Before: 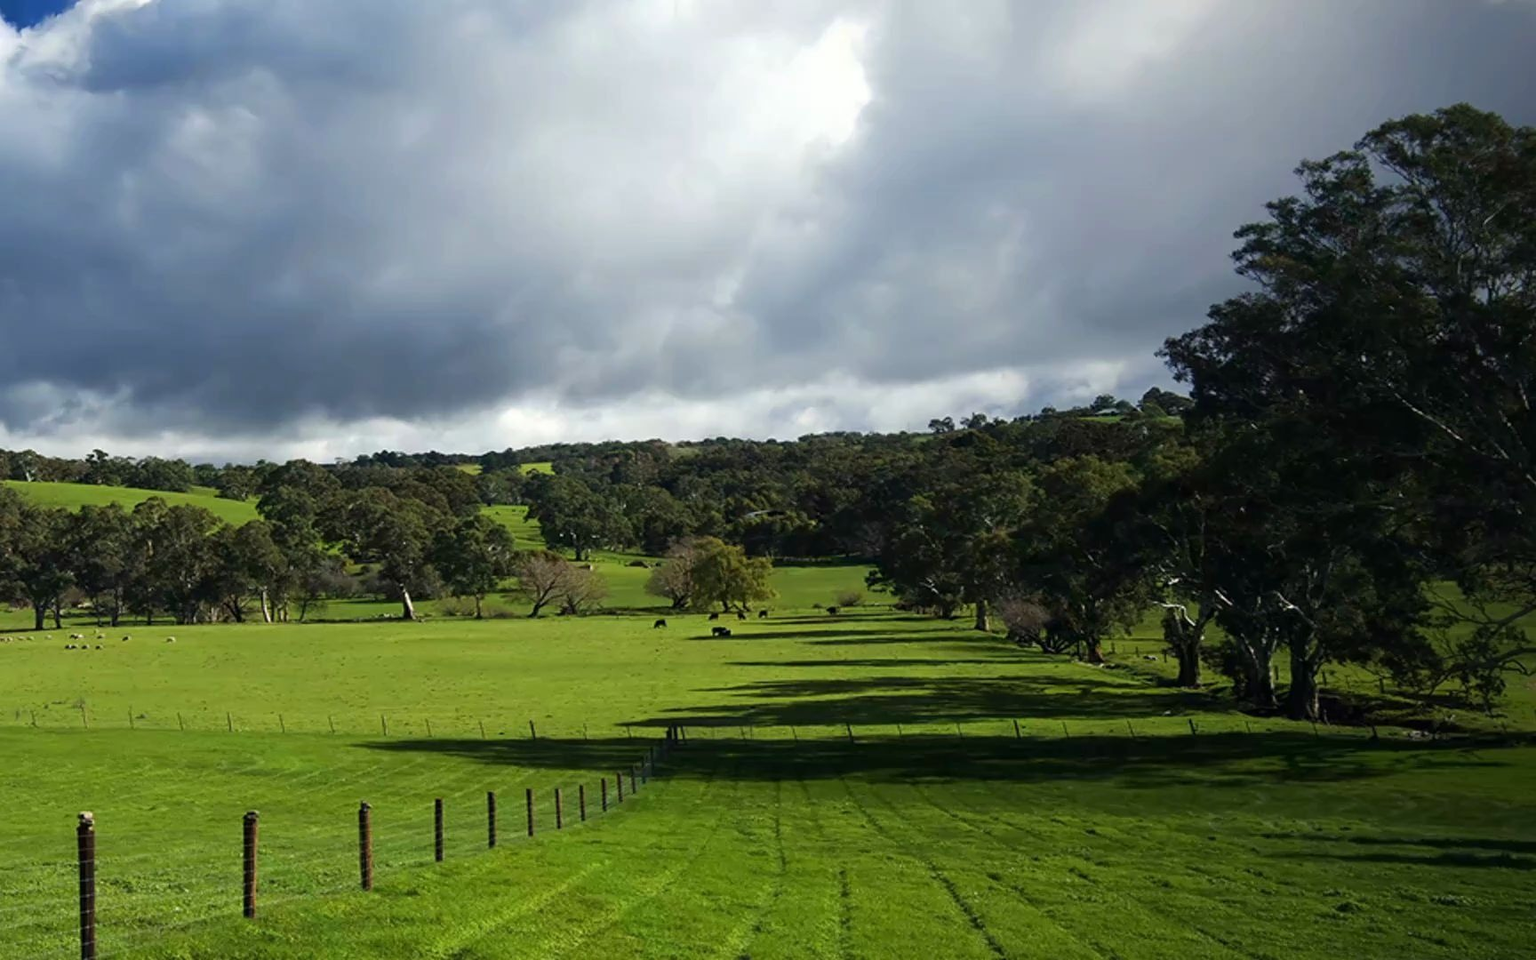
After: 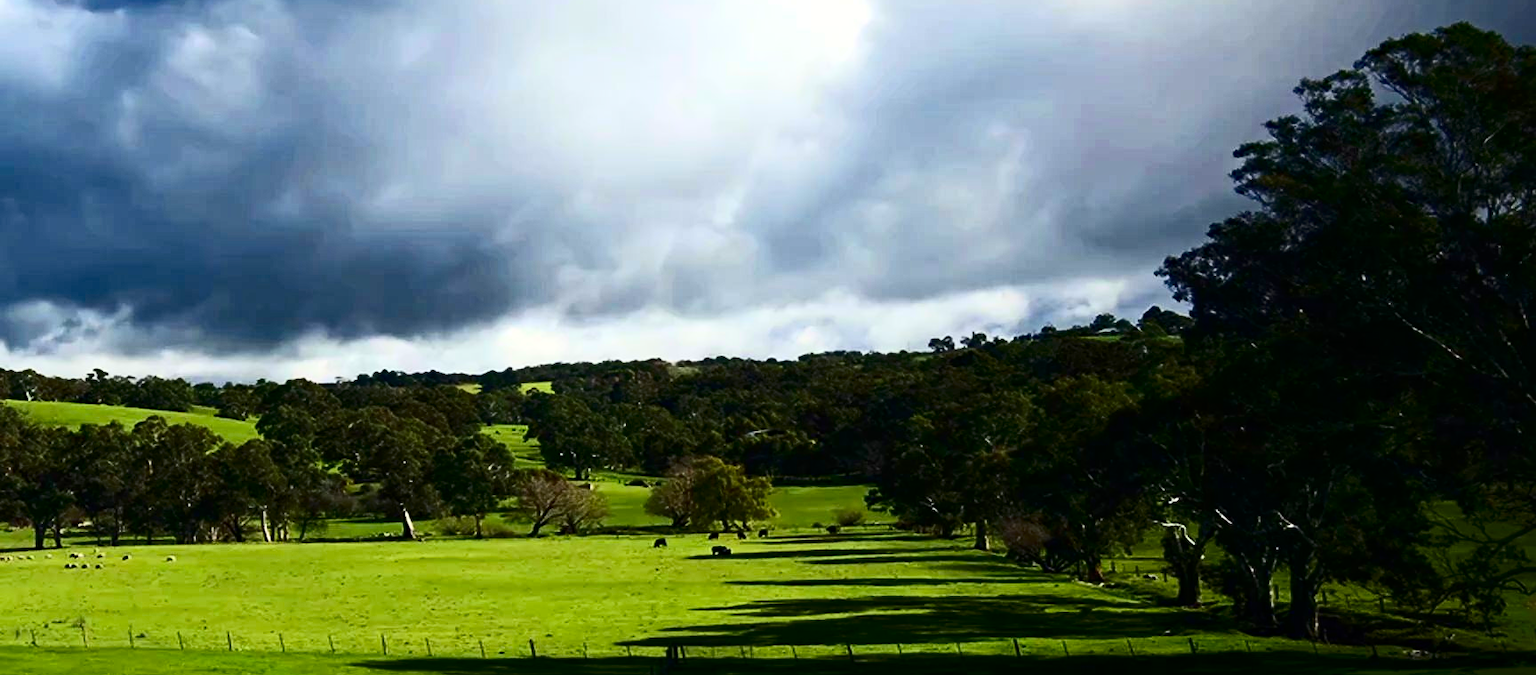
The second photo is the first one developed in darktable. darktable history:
crop and rotate: top 8.465%, bottom 21.134%
contrast brightness saturation: contrast 0.415, brightness 0.044, saturation 0.25
haze removal: strength 0.288, distance 0.245, compatibility mode true, adaptive false
